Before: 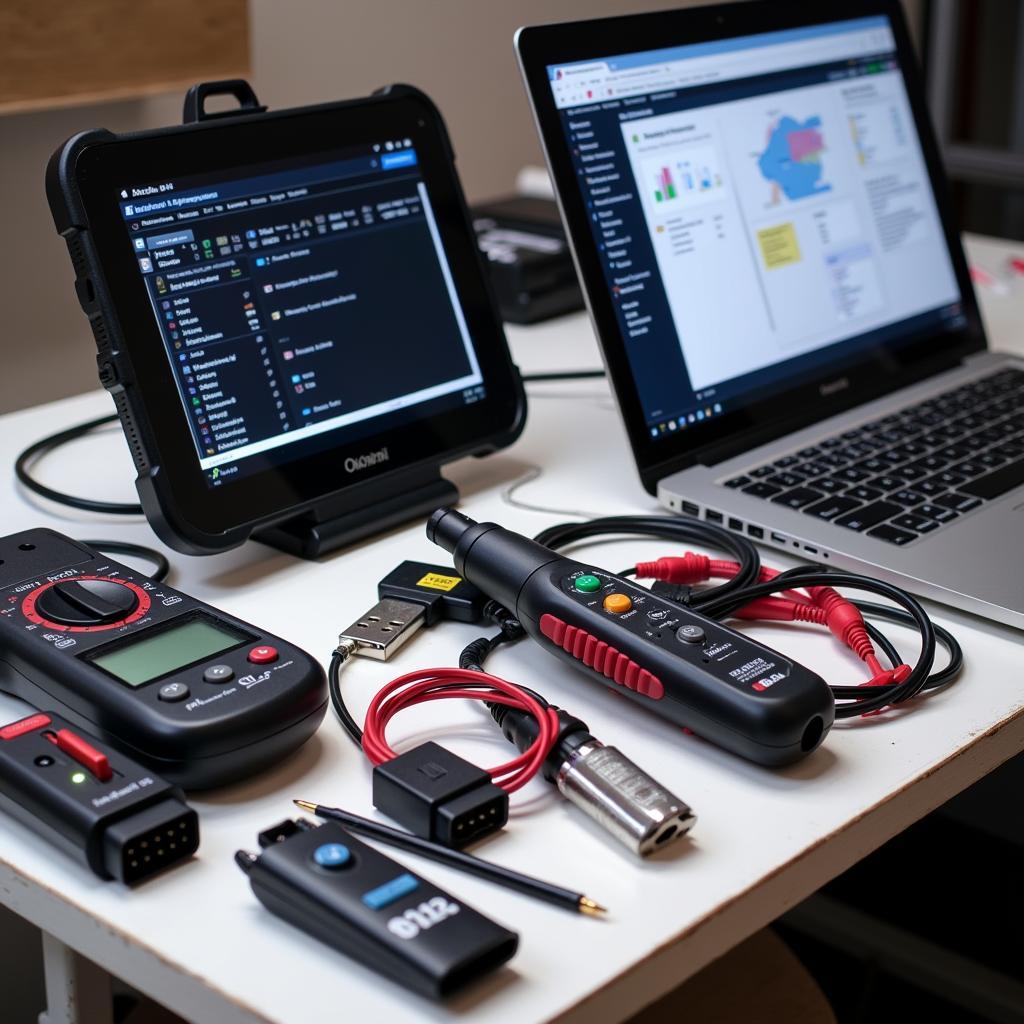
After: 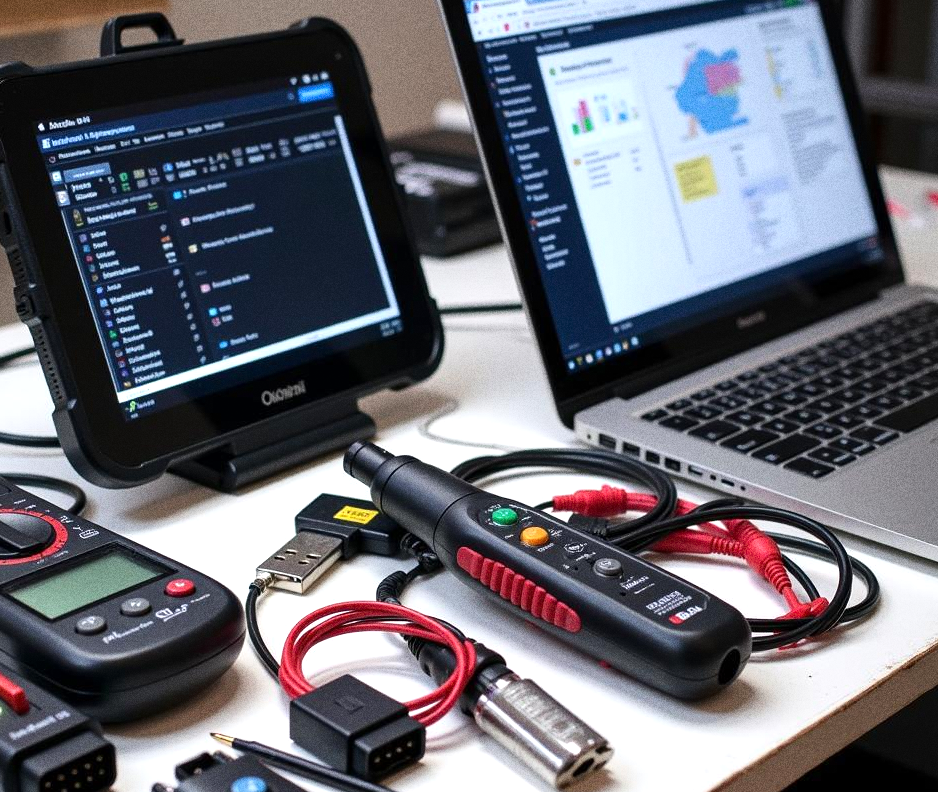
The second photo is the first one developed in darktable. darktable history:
grain: coarseness 9.61 ISO, strength 35.62%
crop: left 8.155%, top 6.611%, bottom 15.385%
exposure: exposure 0.375 EV, compensate highlight preservation false
